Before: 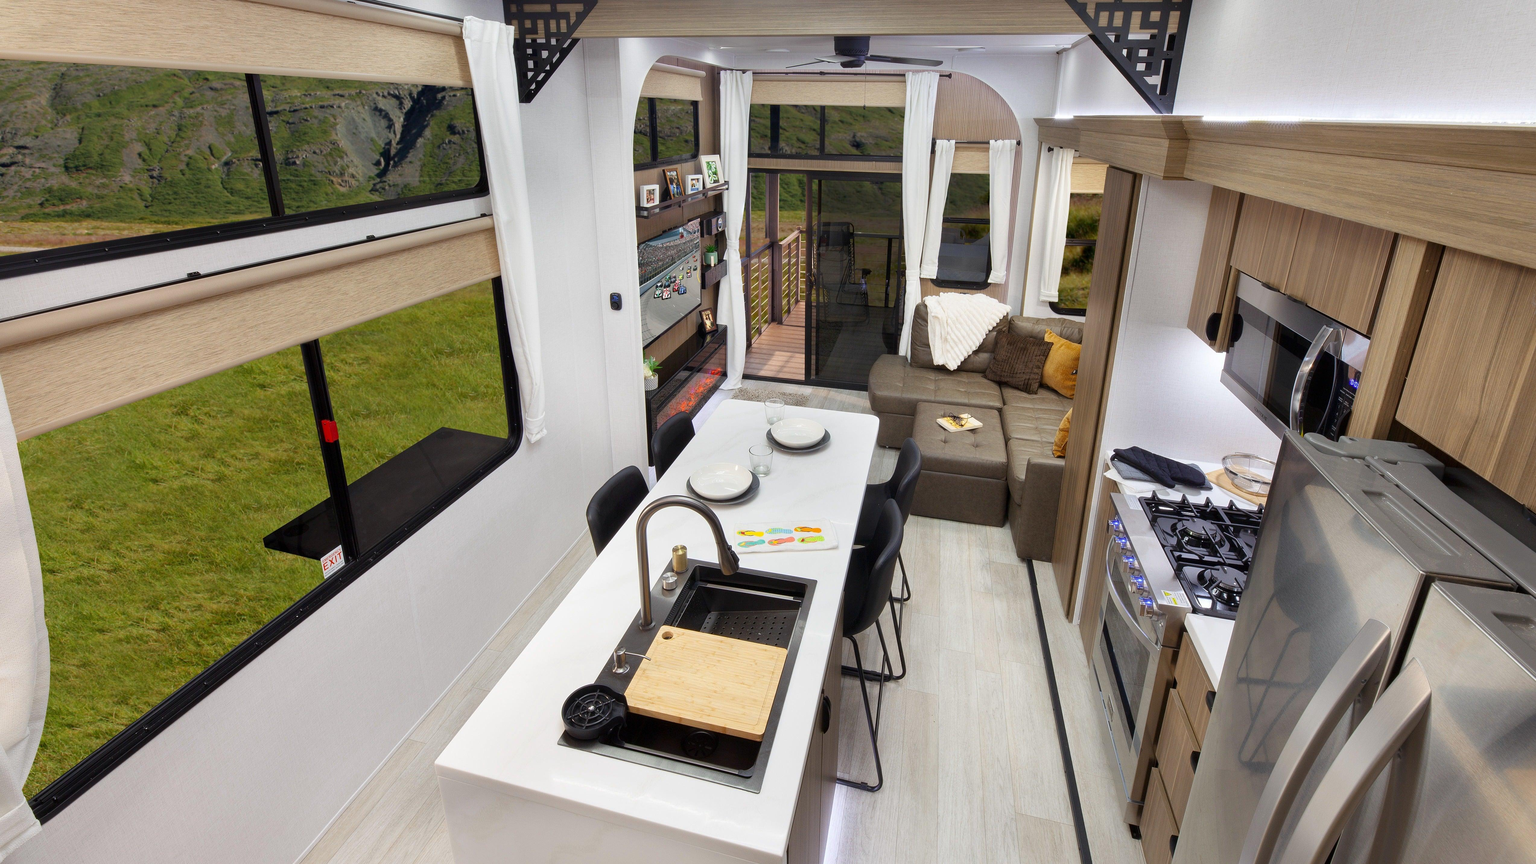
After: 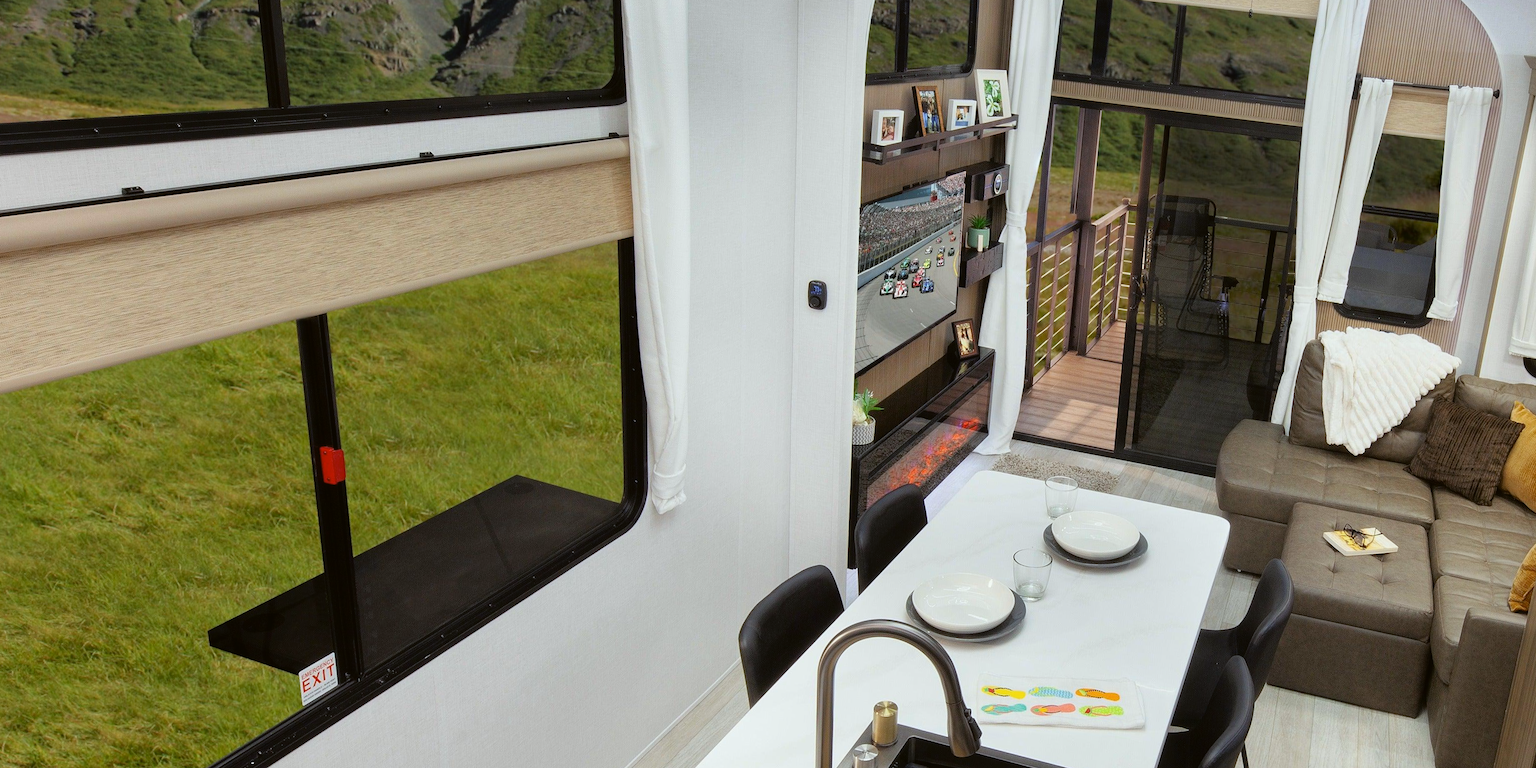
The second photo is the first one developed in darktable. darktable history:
color balance: lift [1.004, 1.002, 1.002, 0.998], gamma [1, 1.007, 1.002, 0.993], gain [1, 0.977, 1.013, 1.023], contrast -3.64%
rgb curve: curves: ch0 [(0, 0) (0.136, 0.078) (0.262, 0.245) (0.414, 0.42) (1, 1)], compensate middle gray true, preserve colors basic power
crop and rotate: angle -4.99°, left 2.122%, top 6.945%, right 27.566%, bottom 30.519%
